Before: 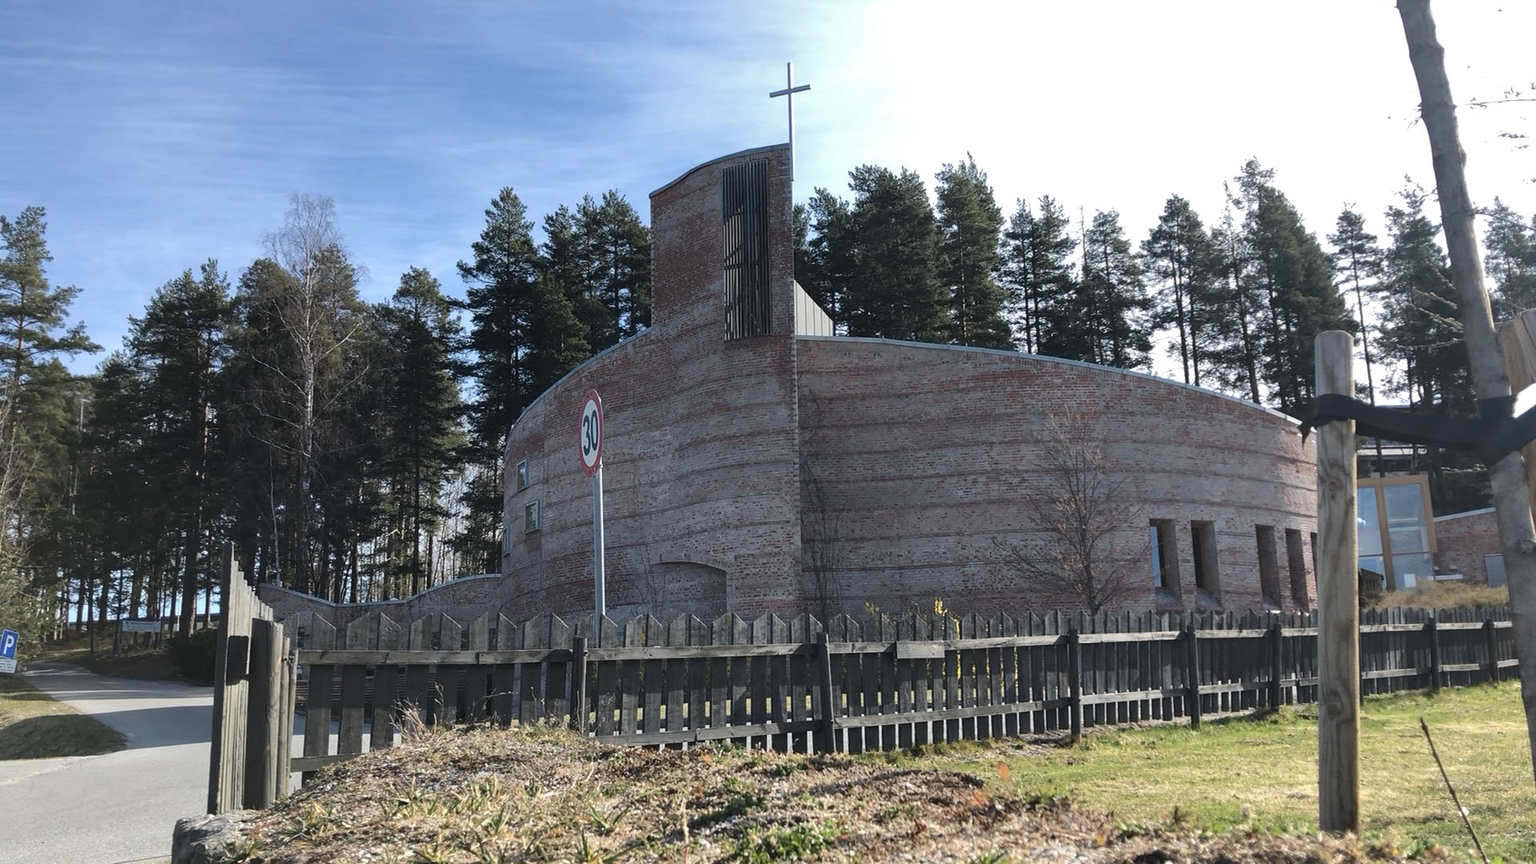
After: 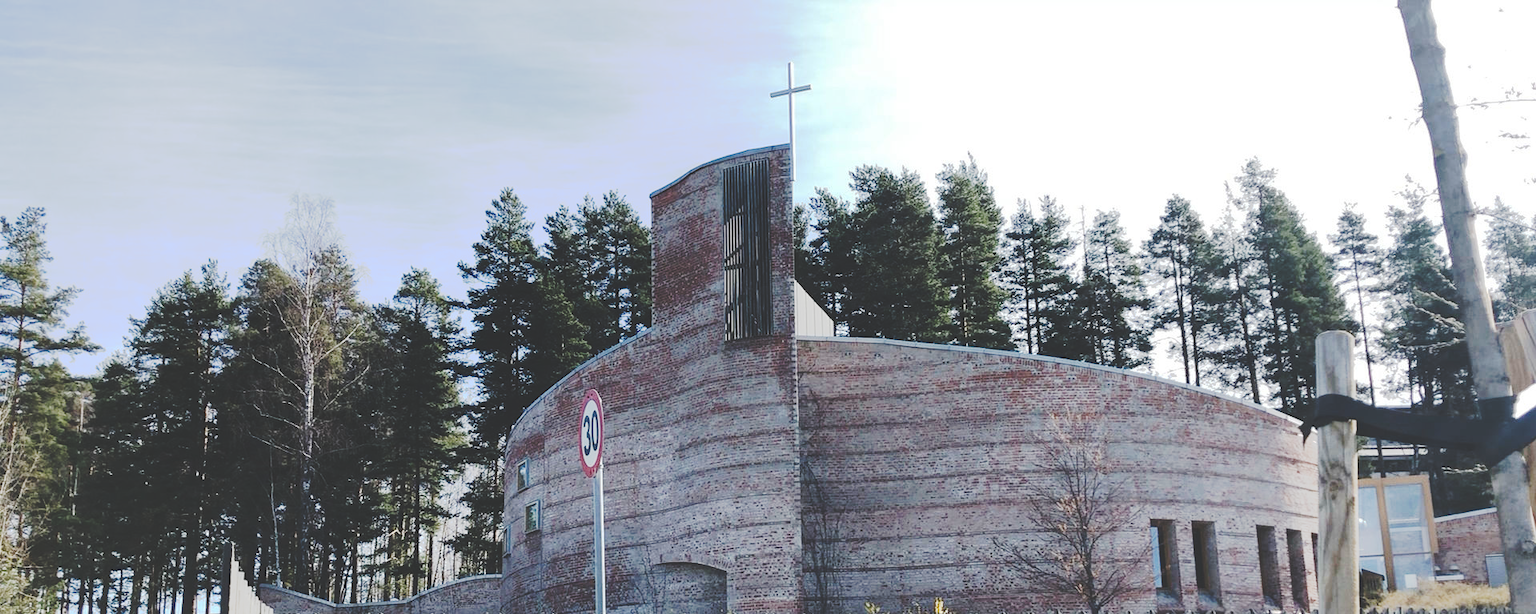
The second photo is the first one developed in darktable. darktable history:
base curve: curves: ch0 [(0, 0.024) (0.055, 0.065) (0.121, 0.166) (0.236, 0.319) (0.693, 0.726) (1, 1)], preserve colors none
crop: right 0%, bottom 28.88%
tone curve: curves: ch0 [(0, 0) (0.003, 0.108) (0.011, 0.113) (0.025, 0.113) (0.044, 0.121) (0.069, 0.132) (0.1, 0.145) (0.136, 0.158) (0.177, 0.182) (0.224, 0.215) (0.277, 0.27) (0.335, 0.341) (0.399, 0.424) (0.468, 0.528) (0.543, 0.622) (0.623, 0.721) (0.709, 0.79) (0.801, 0.846) (0.898, 0.871) (1, 1)], preserve colors none
